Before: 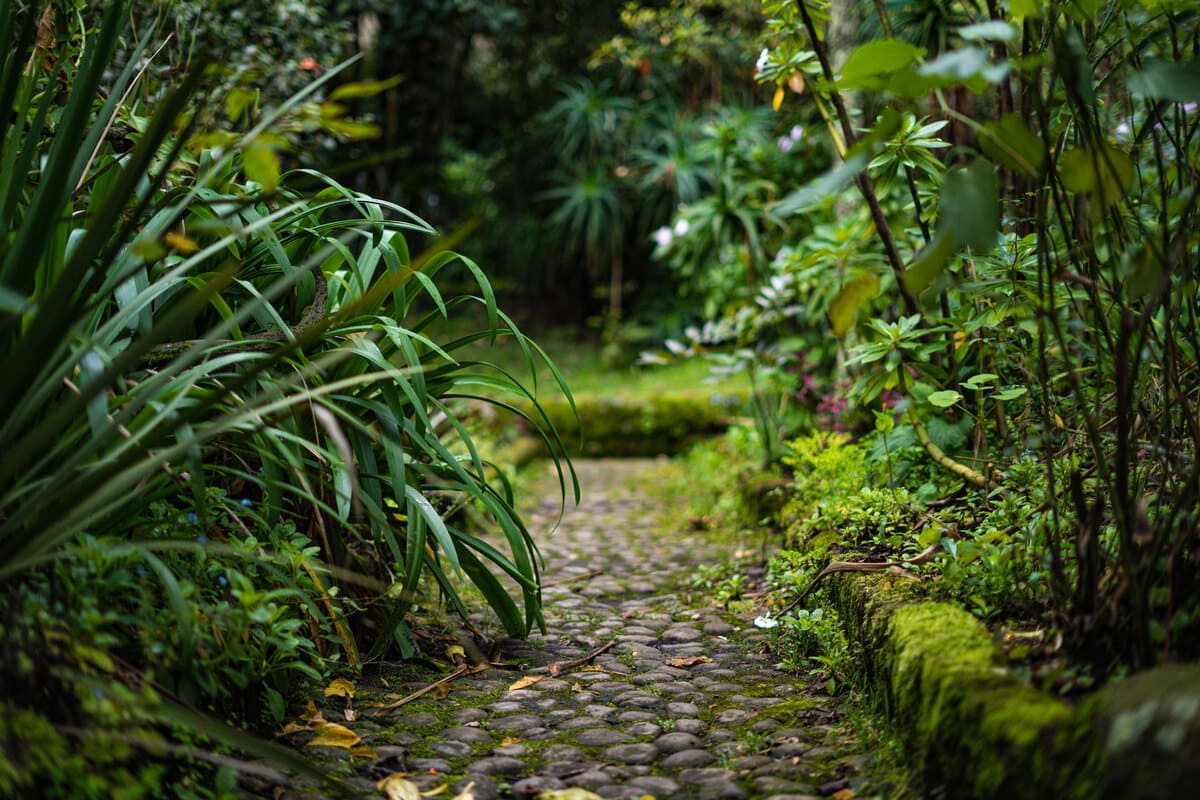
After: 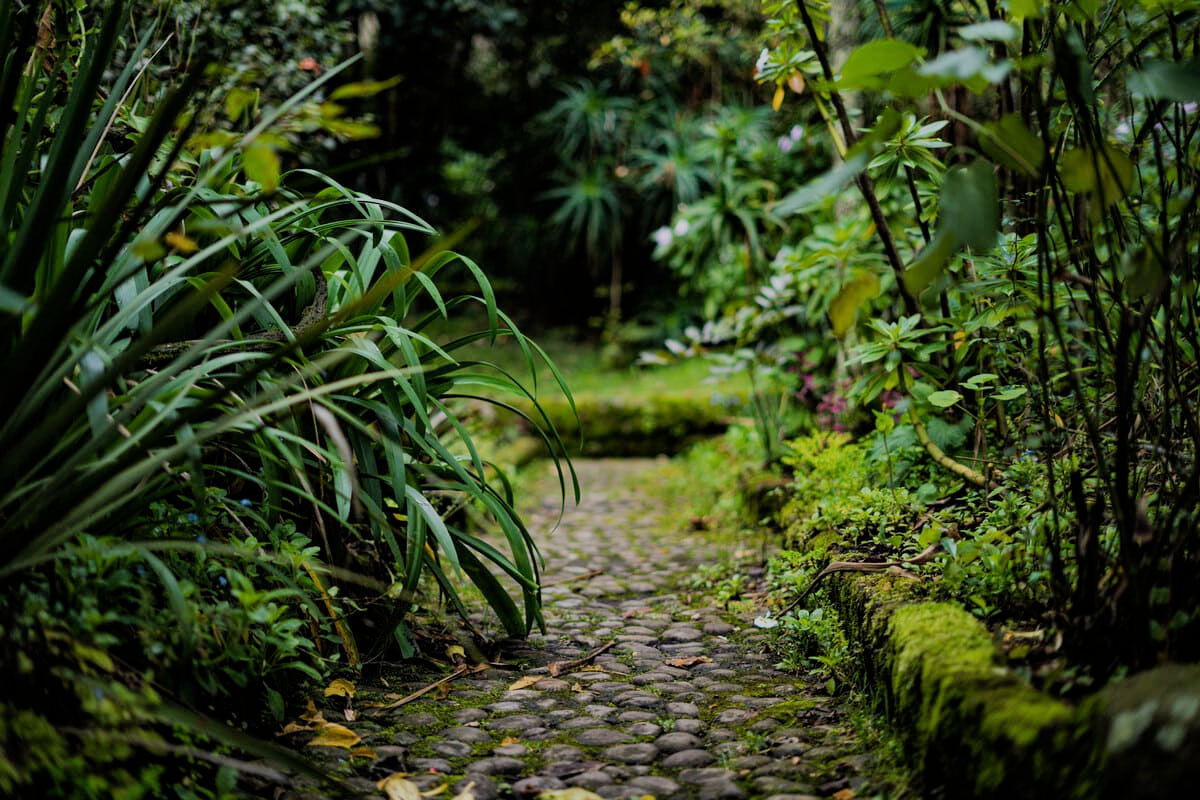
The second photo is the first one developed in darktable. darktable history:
filmic rgb: black relative exposure -7.14 EV, white relative exposure 5.36 EV, threshold 2.95 EV, structure ↔ texture 99.22%, hardness 3.02, enable highlight reconstruction true
